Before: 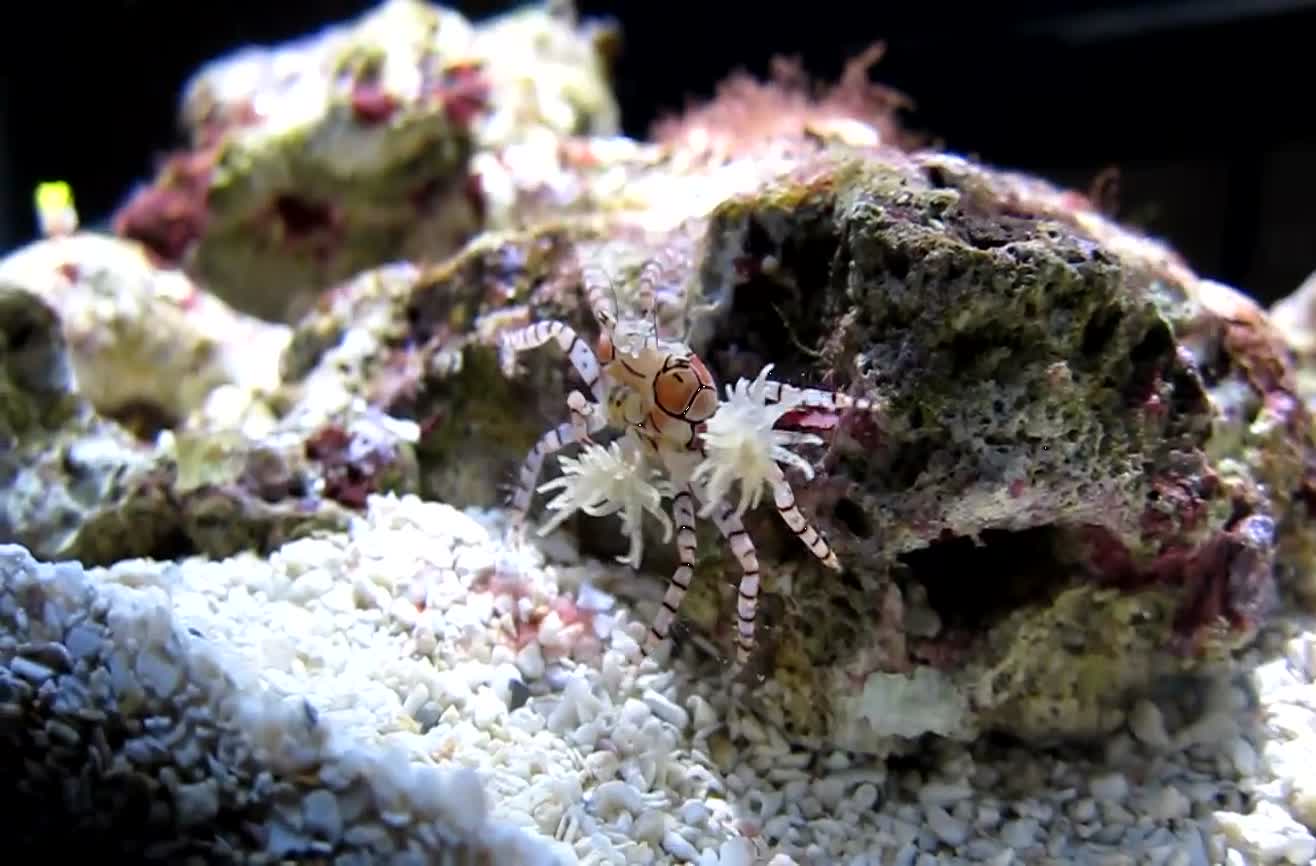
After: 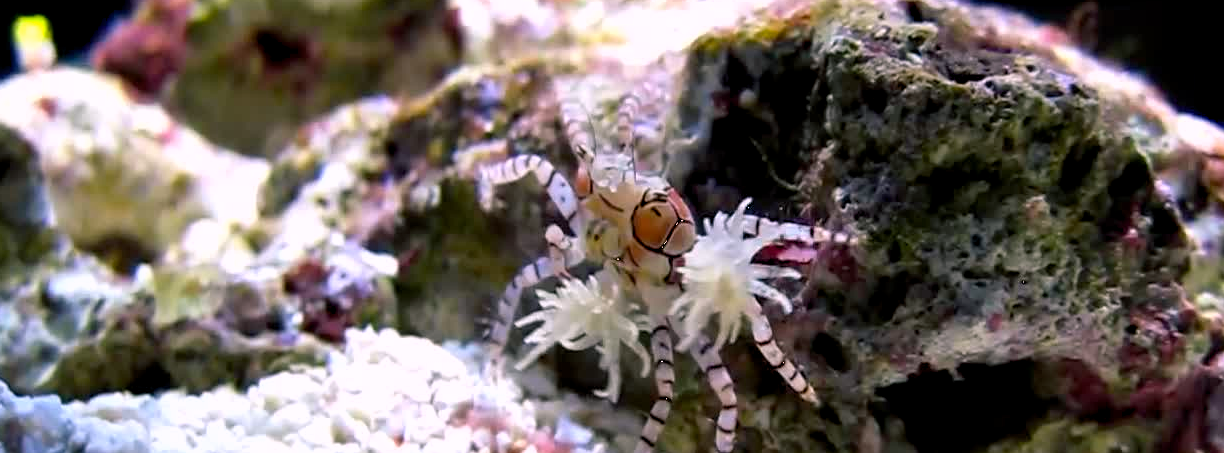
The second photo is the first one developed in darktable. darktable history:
color balance rgb: shadows lift › chroma 2%, shadows lift › hue 217.2°, power › chroma 0.25%, power › hue 60°, highlights gain › chroma 1.5%, highlights gain › hue 309.6°, global offset › luminance -0.25%, perceptual saturation grading › global saturation 15%, global vibrance 15%
crop: left 1.744%, top 19.225%, right 5.069%, bottom 28.357%
